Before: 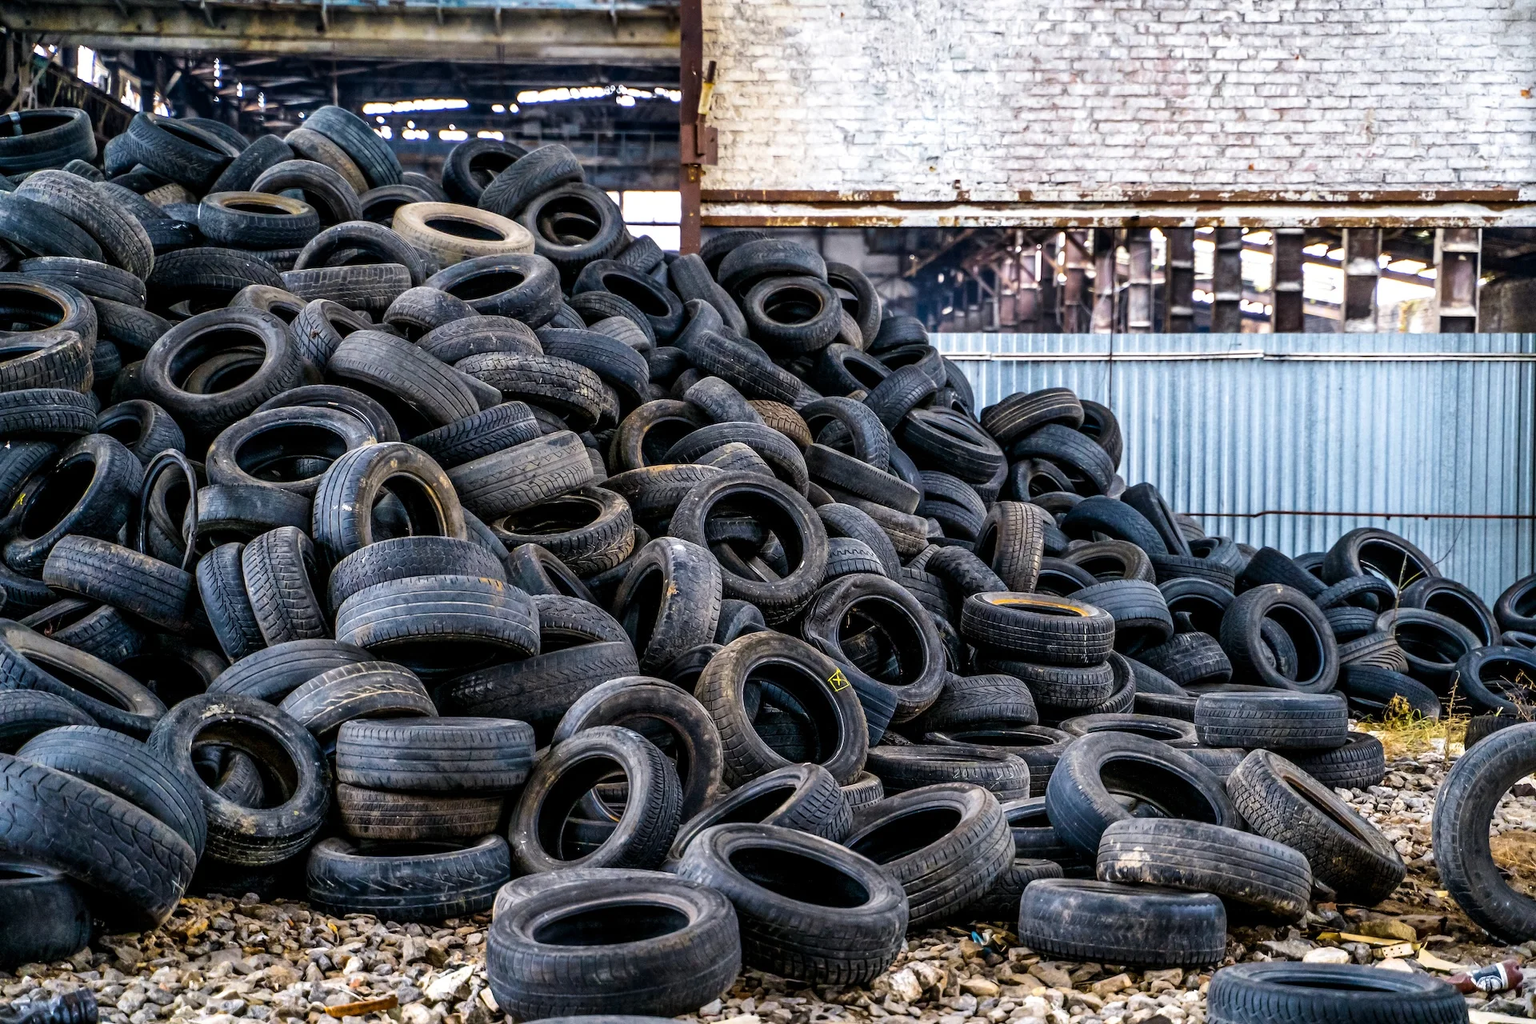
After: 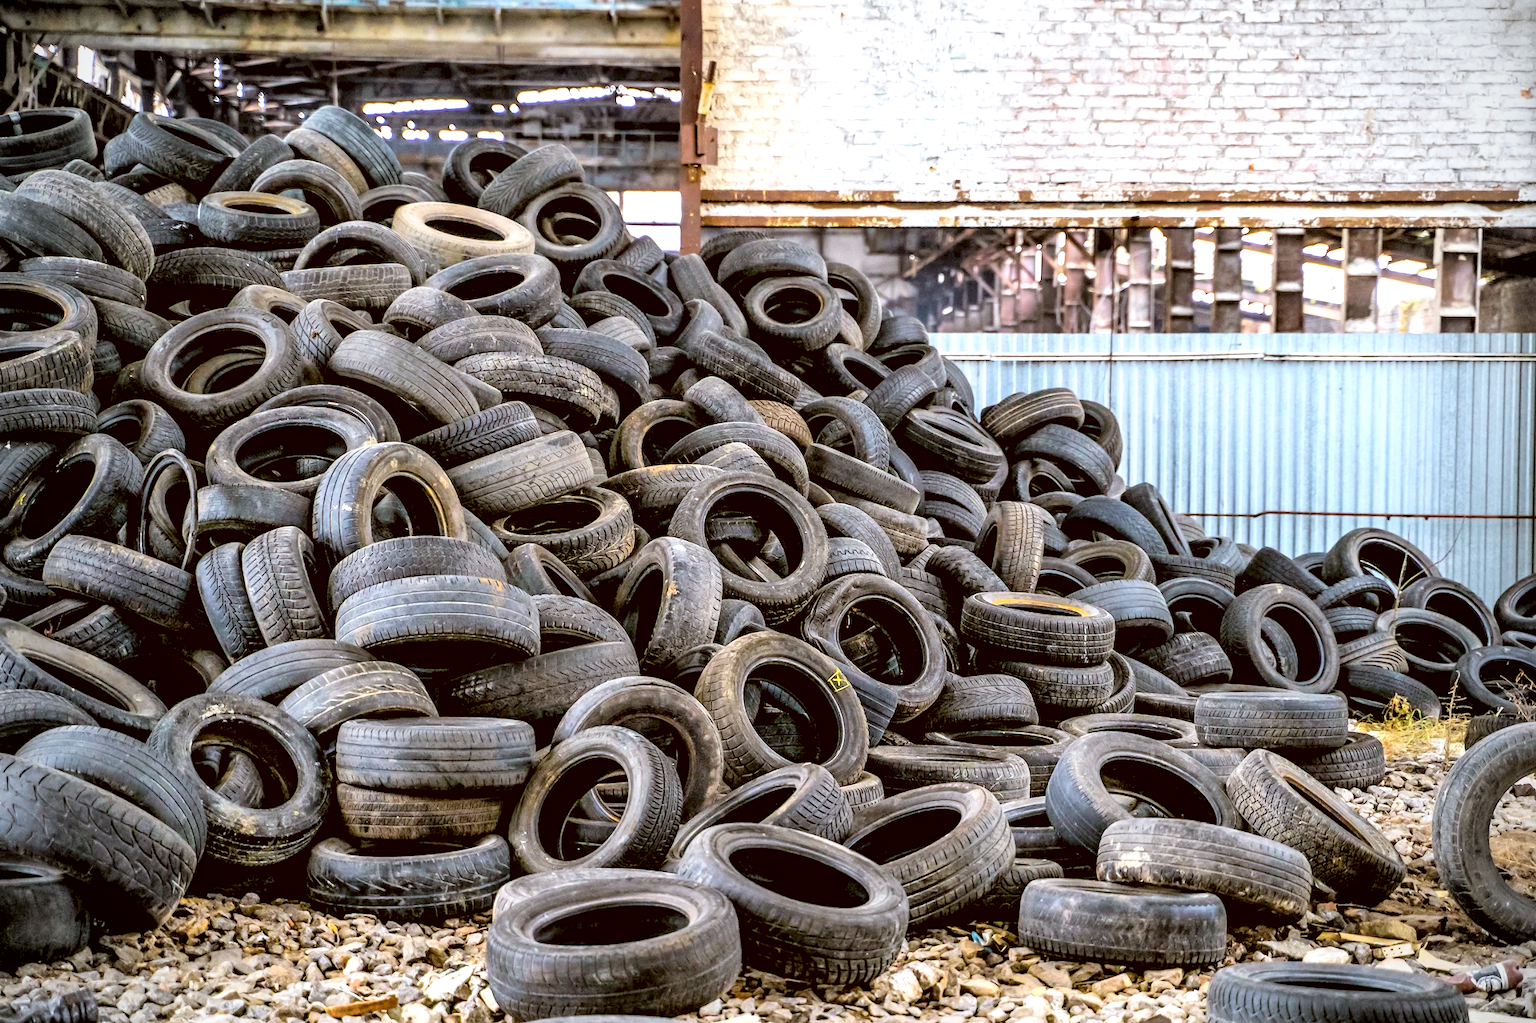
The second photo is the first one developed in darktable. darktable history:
exposure: black level correction 0.003, exposure 0.388 EV, compensate highlight preservation false
crop: bottom 0.066%
vignetting: on, module defaults
contrast brightness saturation: brightness 0.281
color correction: highlights a* -0.553, highlights b* 0.16, shadows a* 5.17, shadows b* 20.62
